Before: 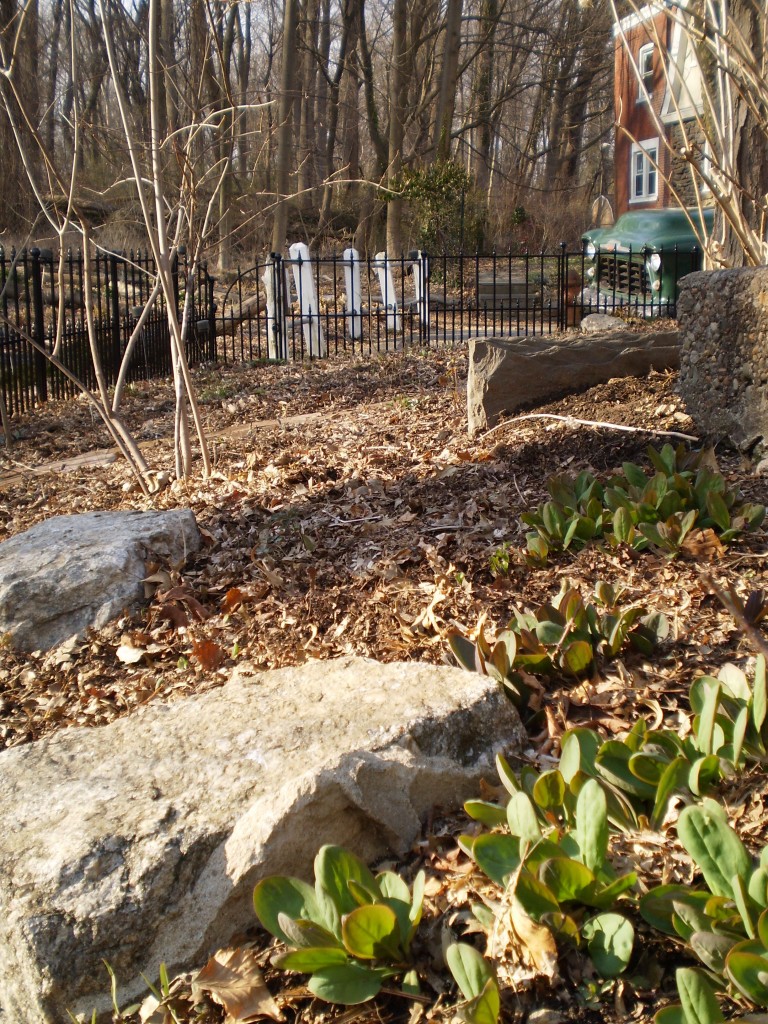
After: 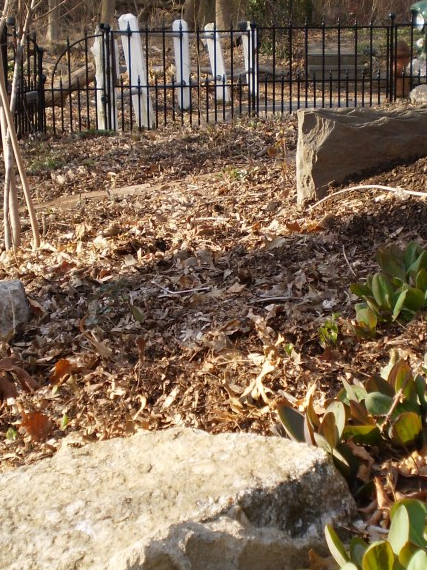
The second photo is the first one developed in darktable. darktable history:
crop and rotate: left 22.266%, top 22.453%, right 22.128%, bottom 21.847%
